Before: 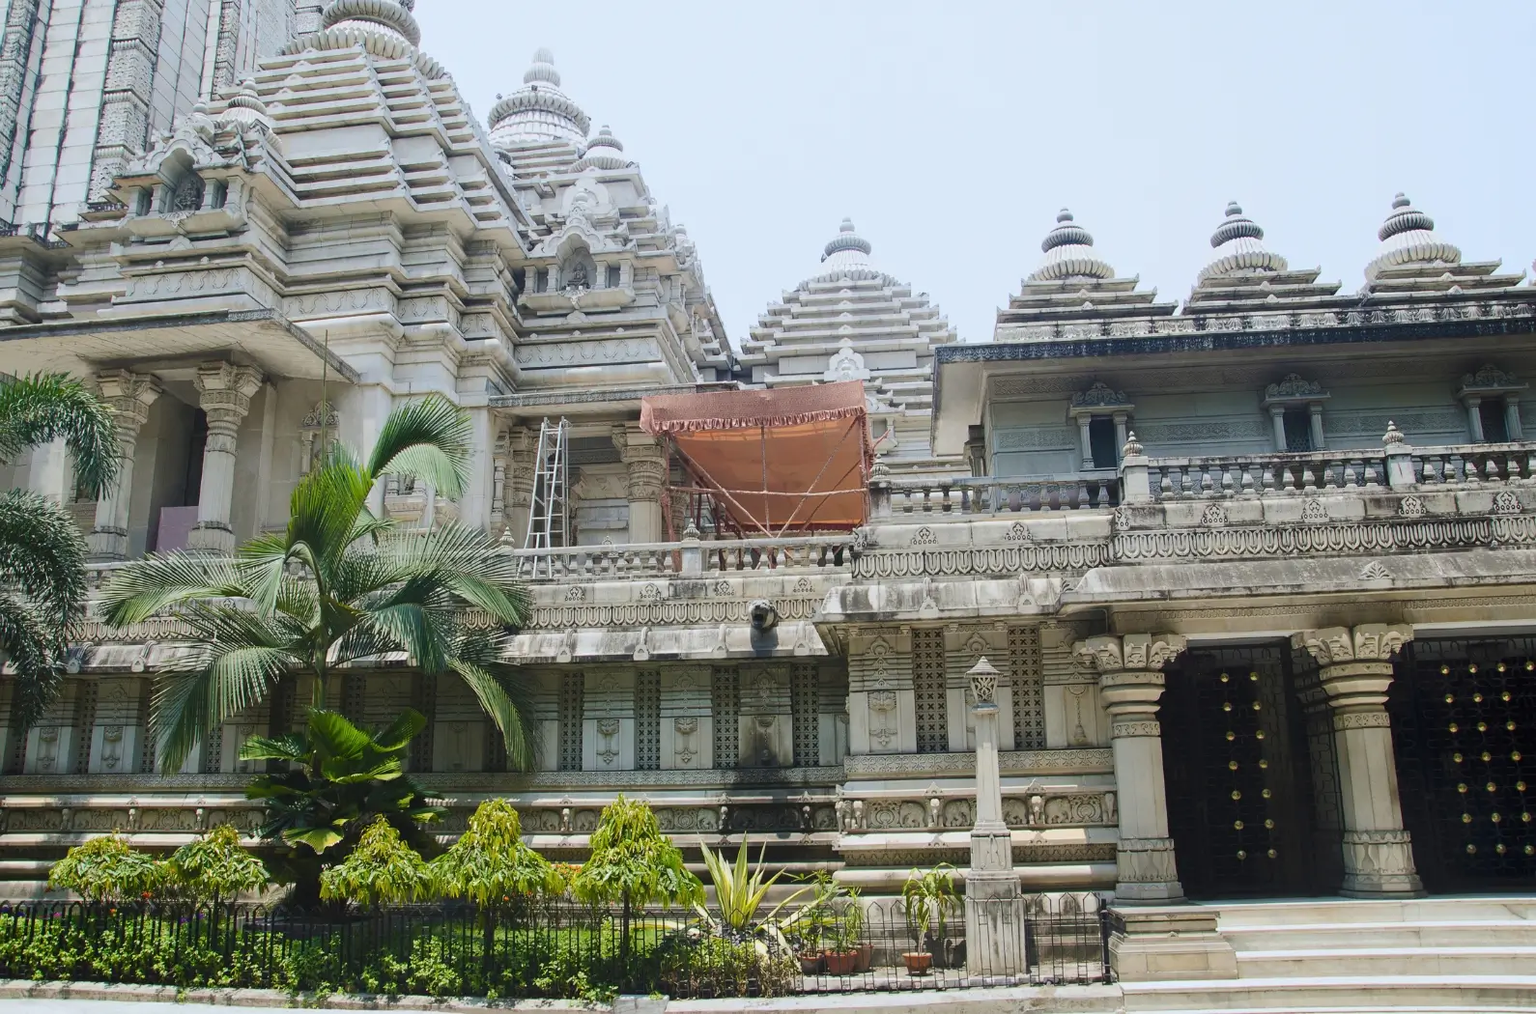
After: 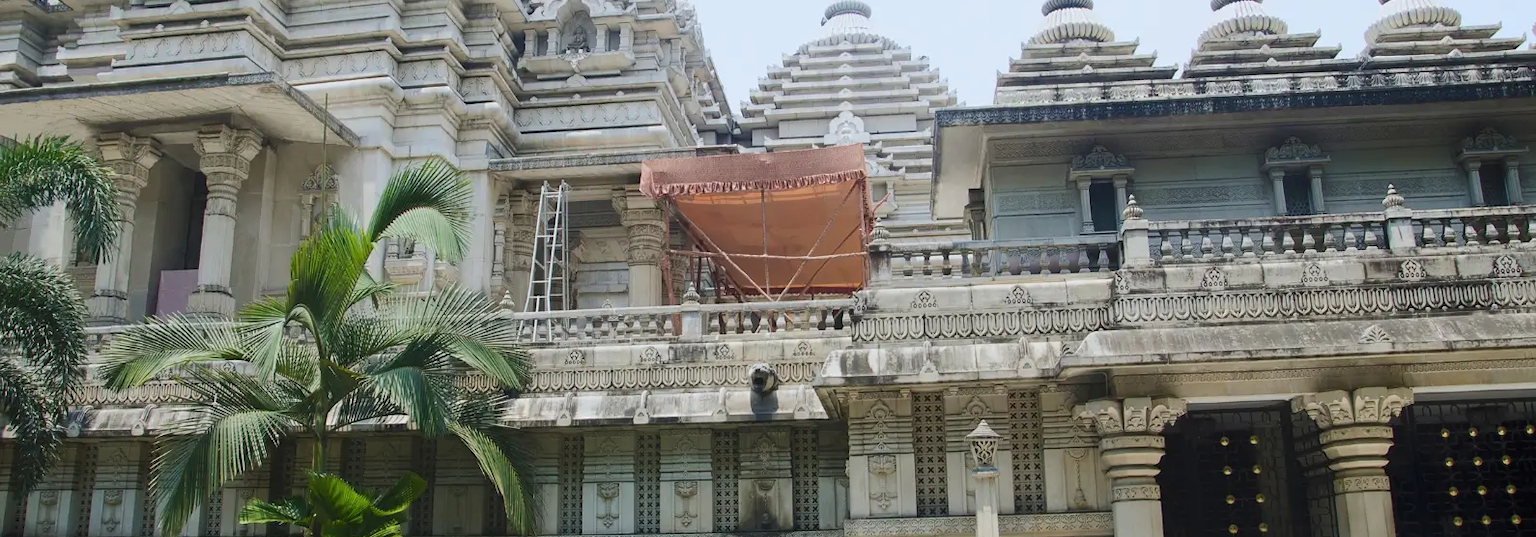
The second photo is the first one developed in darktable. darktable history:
crop and rotate: top 23.347%, bottom 23.652%
